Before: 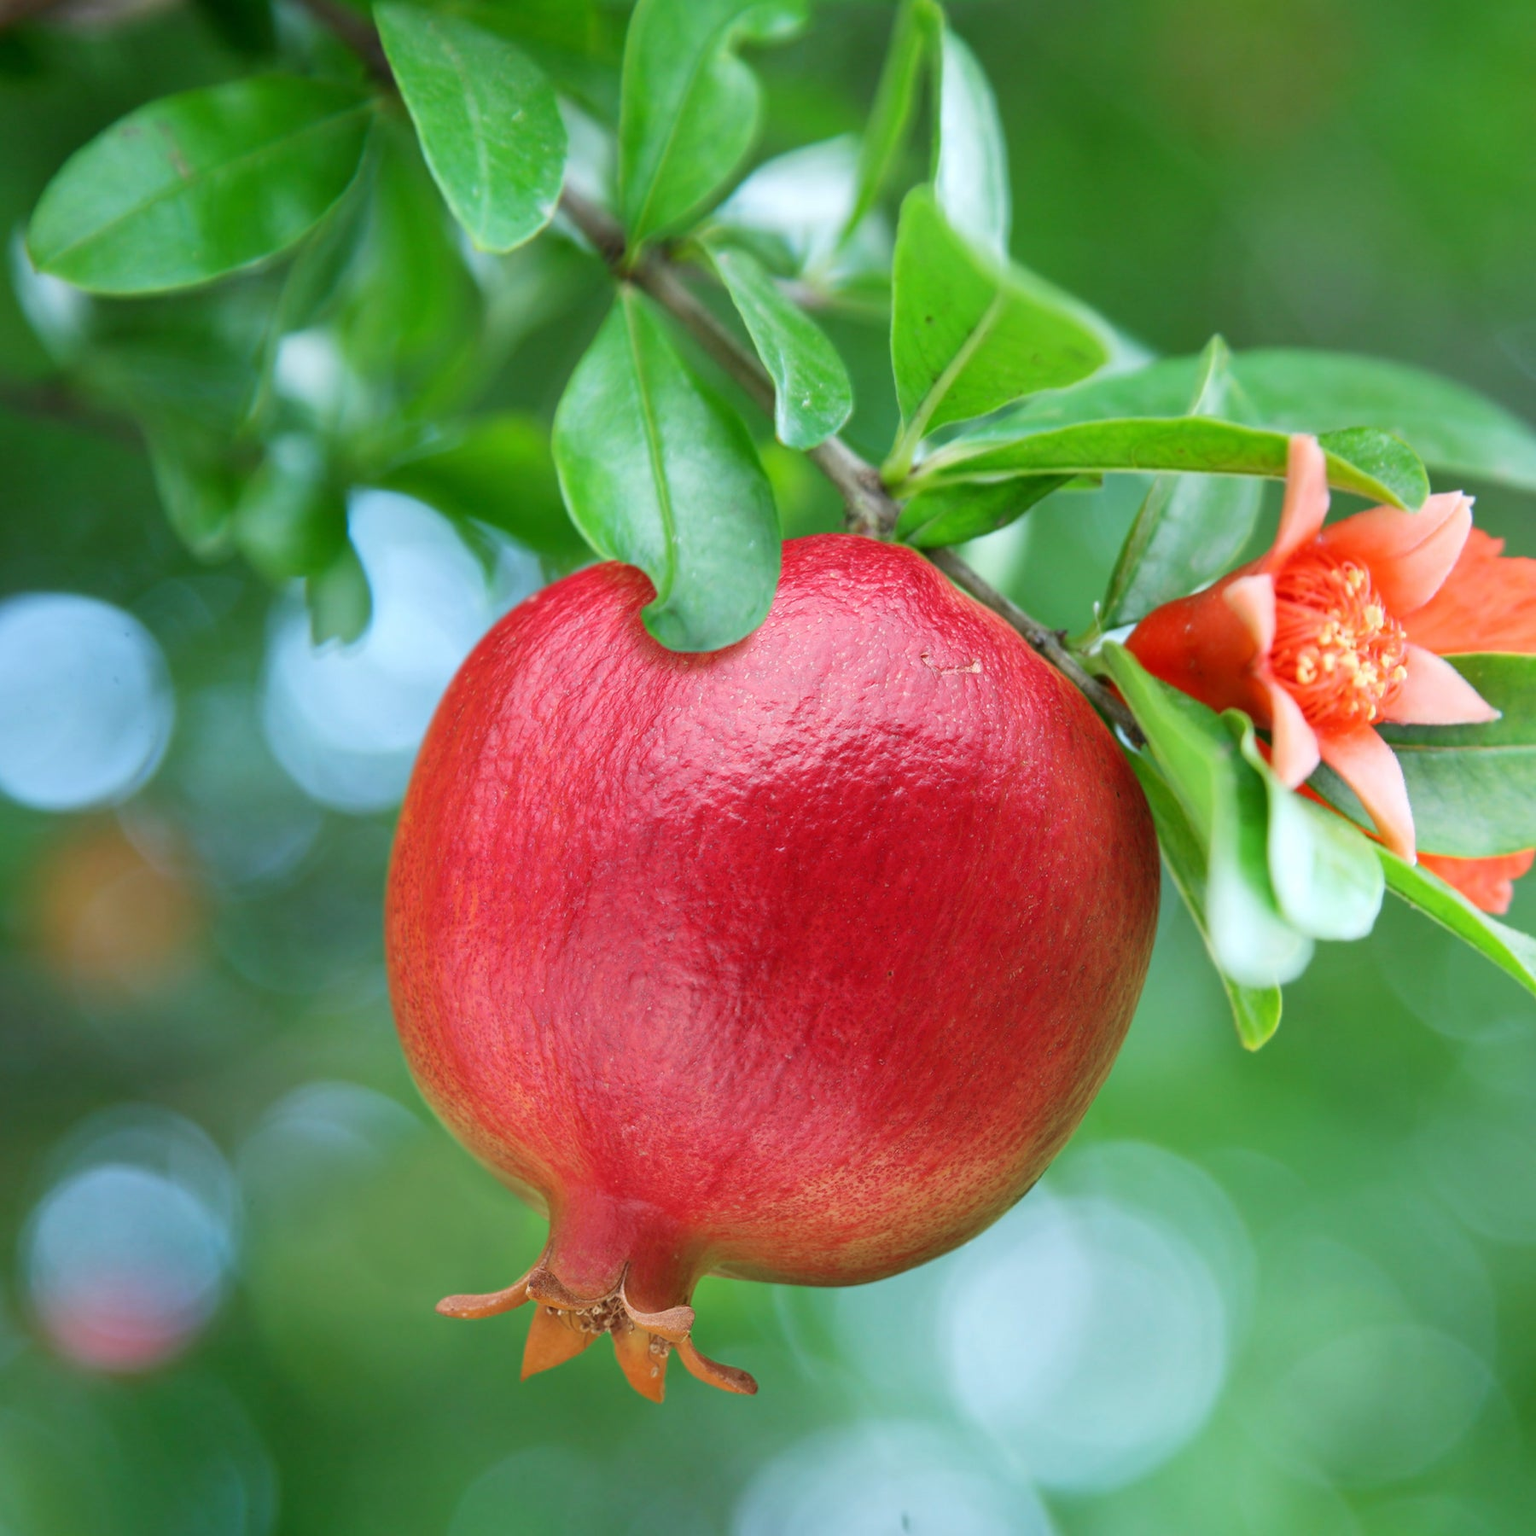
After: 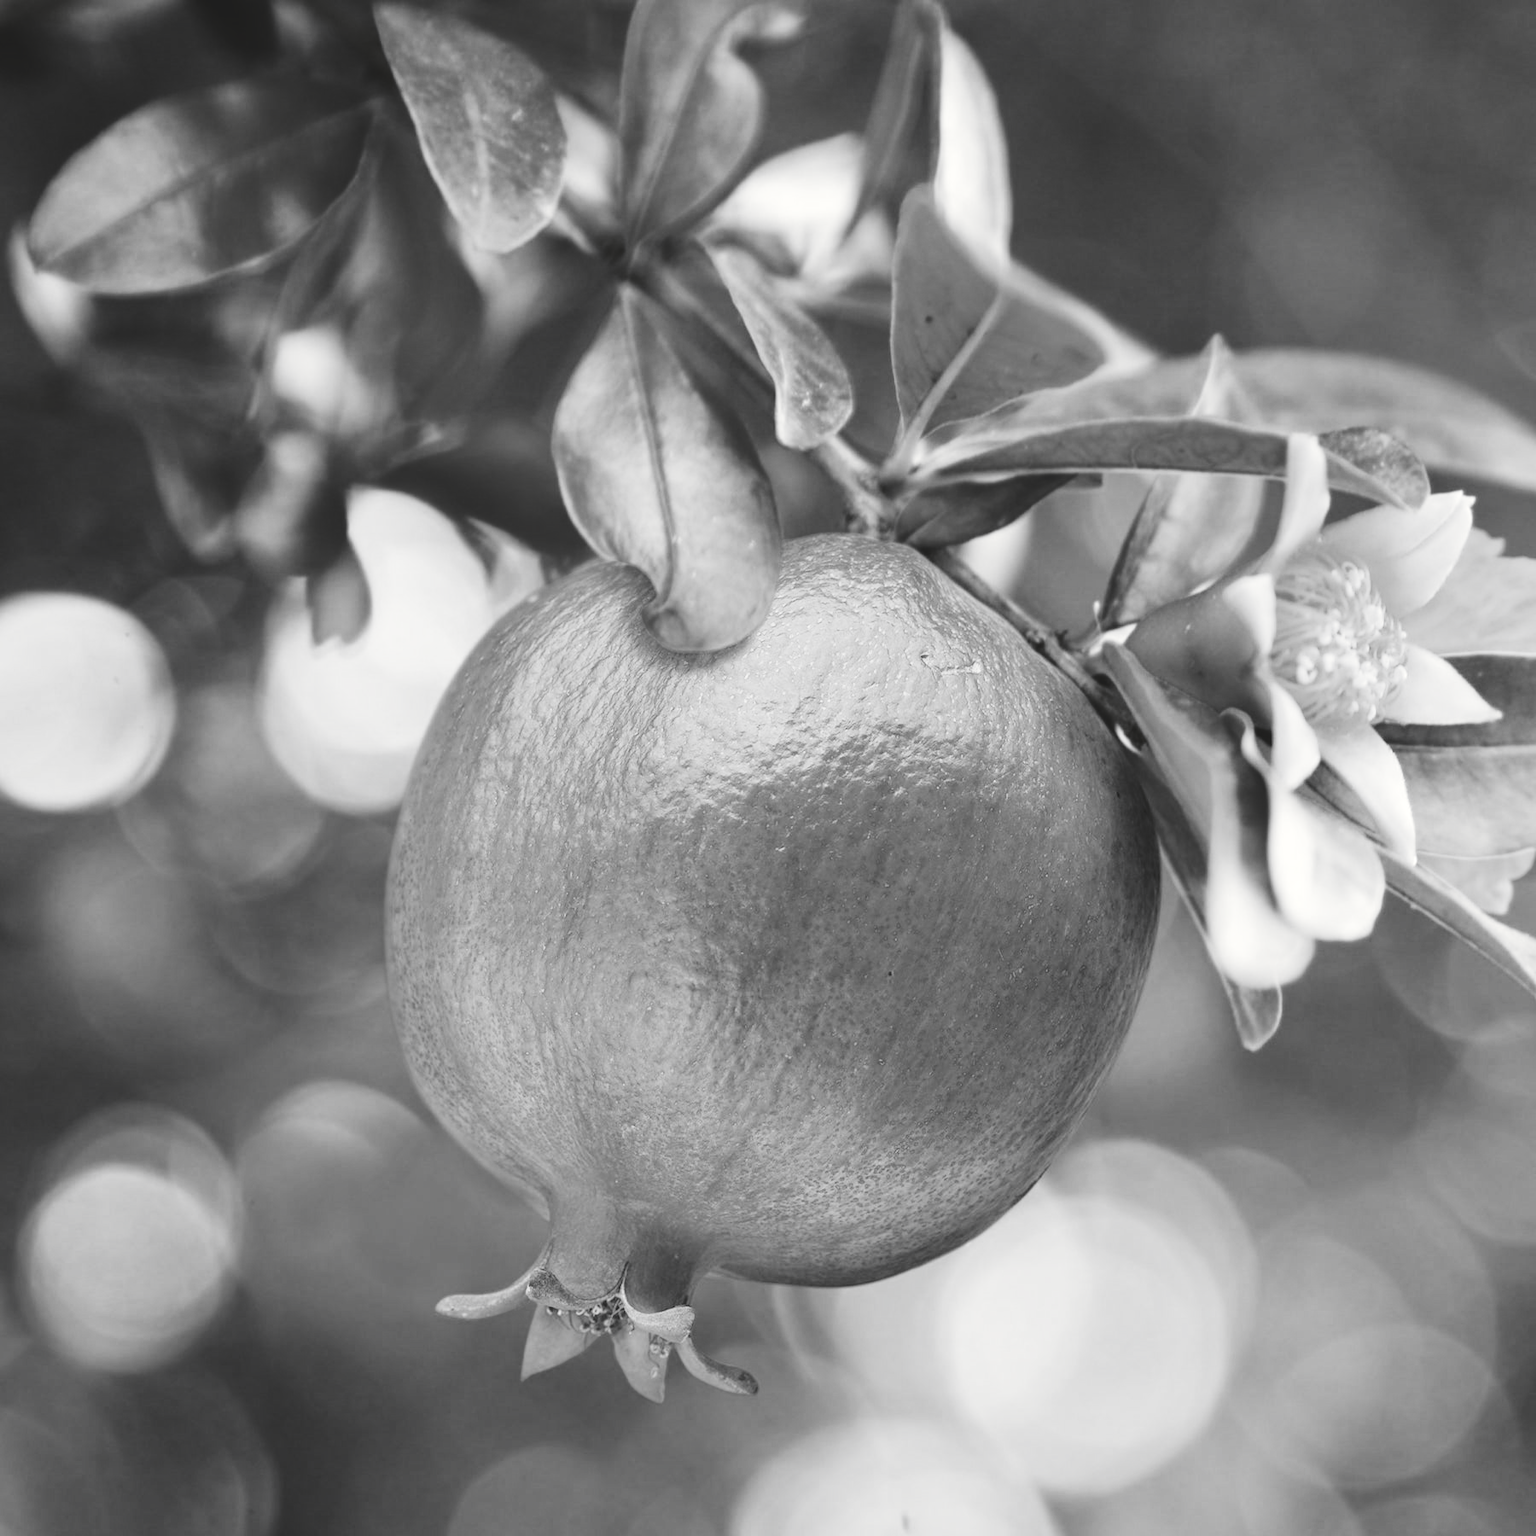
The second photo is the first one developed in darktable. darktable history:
tone curve: curves: ch0 [(0, 0) (0.003, 0.108) (0.011, 0.108) (0.025, 0.108) (0.044, 0.113) (0.069, 0.113) (0.1, 0.121) (0.136, 0.136) (0.177, 0.16) (0.224, 0.192) (0.277, 0.246) (0.335, 0.324) (0.399, 0.419) (0.468, 0.518) (0.543, 0.622) (0.623, 0.721) (0.709, 0.815) (0.801, 0.893) (0.898, 0.949) (1, 1)], preserve colors none
color look up table: target L [84.2, 87.41, 80.24, 80.97, 75.88, 49.64, 63.22, 64.23, 69.61, 40.18, 53.98, 48.04, 45.36, 30.01, 20.79, 2.742, 200.91, 88.12, 84.2, 67, 65.49, 64.74, 63.98, 56.58, 67, 53.5, 30.59, 22.16, 87.05, 84.2, 68.99, 63.98, 78.43, 72.58, 78.8, 58.12, 43.73, 31.74, 31.46, 27.53, 31.46, 100, 88.12, 89.53, 78.43, 84.56, 58.12, 46.7, 52.41], target a [0, -0.001, -0.001, -0.002, -0.001, 0.001, 0, 0.001, 0, 0.001 ×5, 0, -0.307, 0, -0.003, 0 ×5, 0.001, 0, 0.001, 0.001, 0, 0, 0, 0.001, 0, 0, 0, -0.001, 0.001 ×4, 0, 0.001, -0.286, -0.003, -0.002, 0, -0.001, 0.001, 0.001, 0], target b [0.002, 0.002, 0.003, 0.025, 0.003, -0.004, 0.002, -0.004, 0.003, -0.004, -0.005, -0.004, -0.004, -0.004, 0.006, 3.782, -0.001, 0.025, 0.002, 0.002, 0.002, -0.004, 0.002, -0.004, 0.002, -0.005, -0.004, -0.001, 0.001, 0.002, -0.004, 0.002, 0.002, 0.002, 0.003, -0.004 ×4, -0.001, -0.004, 3.598, 0.025, 0.025, 0.002, 0.002, -0.004, -0.004, 0.002], num patches 49
